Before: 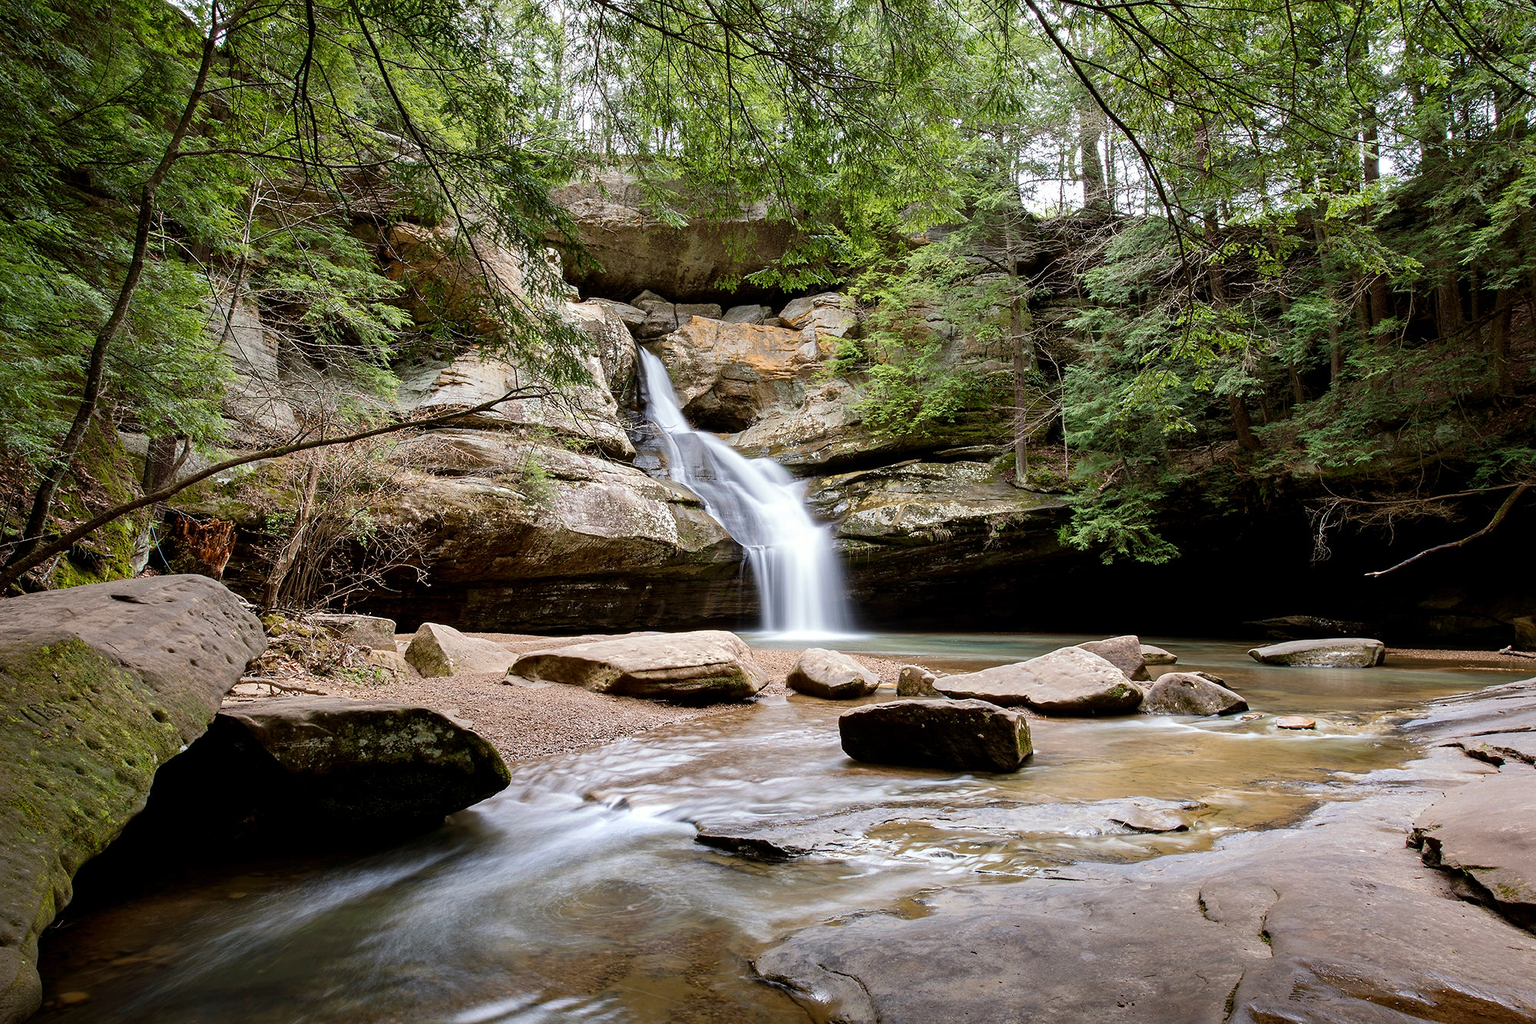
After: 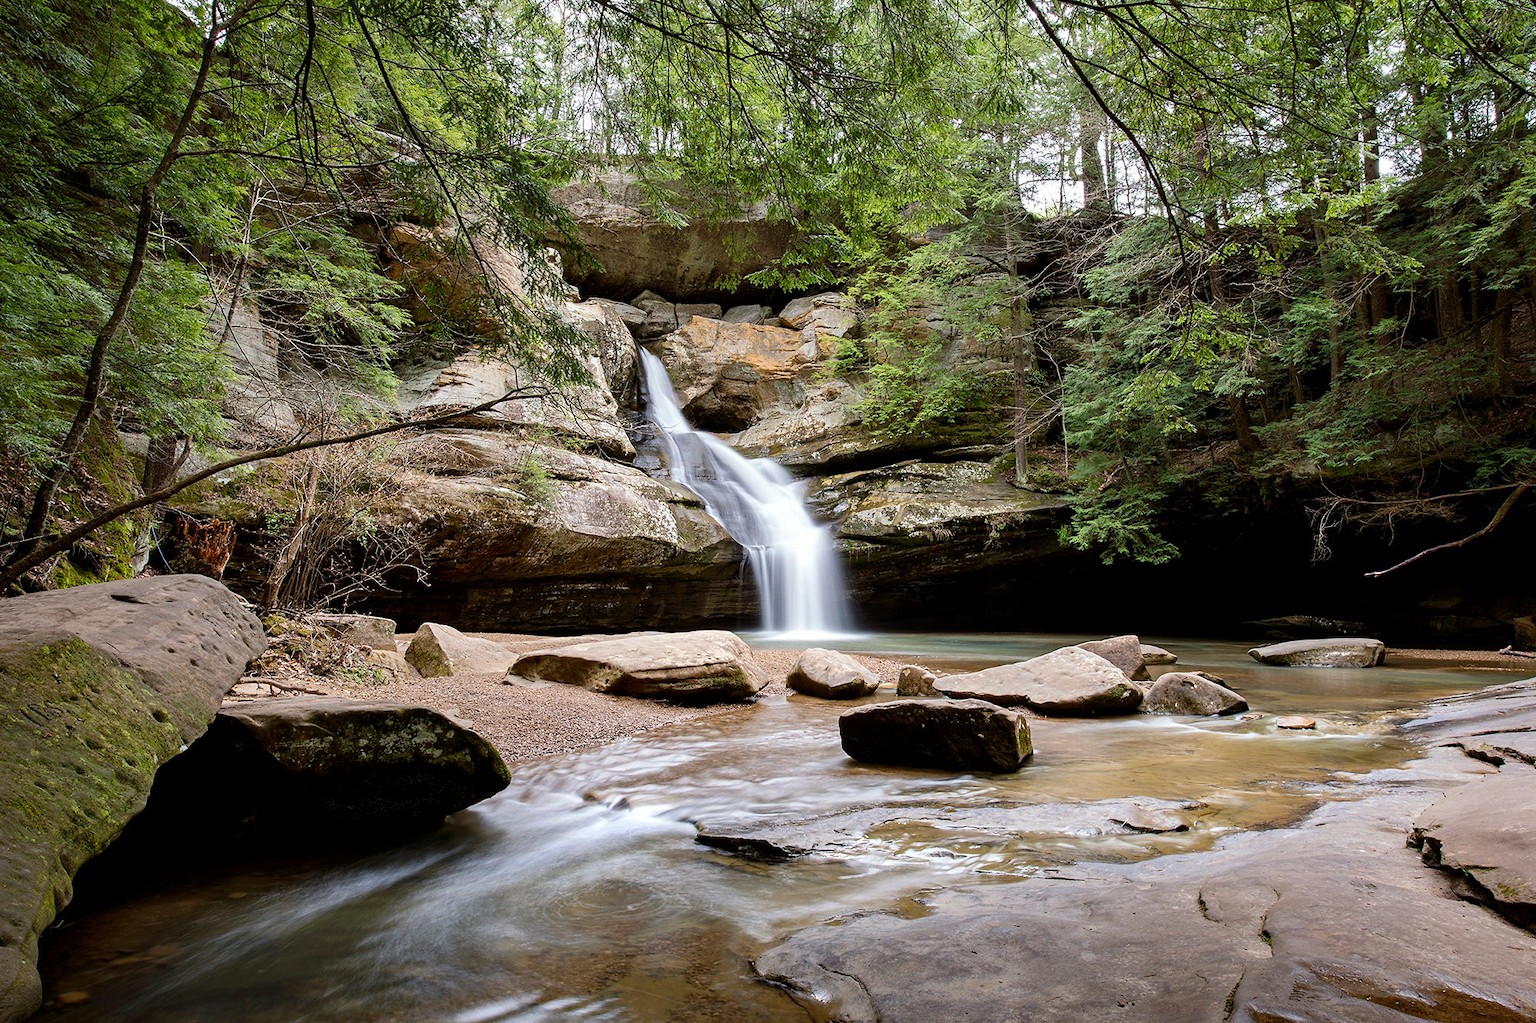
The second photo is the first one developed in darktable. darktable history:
shadows and highlights: shadows 3.9, highlights -17.08, soften with gaussian
